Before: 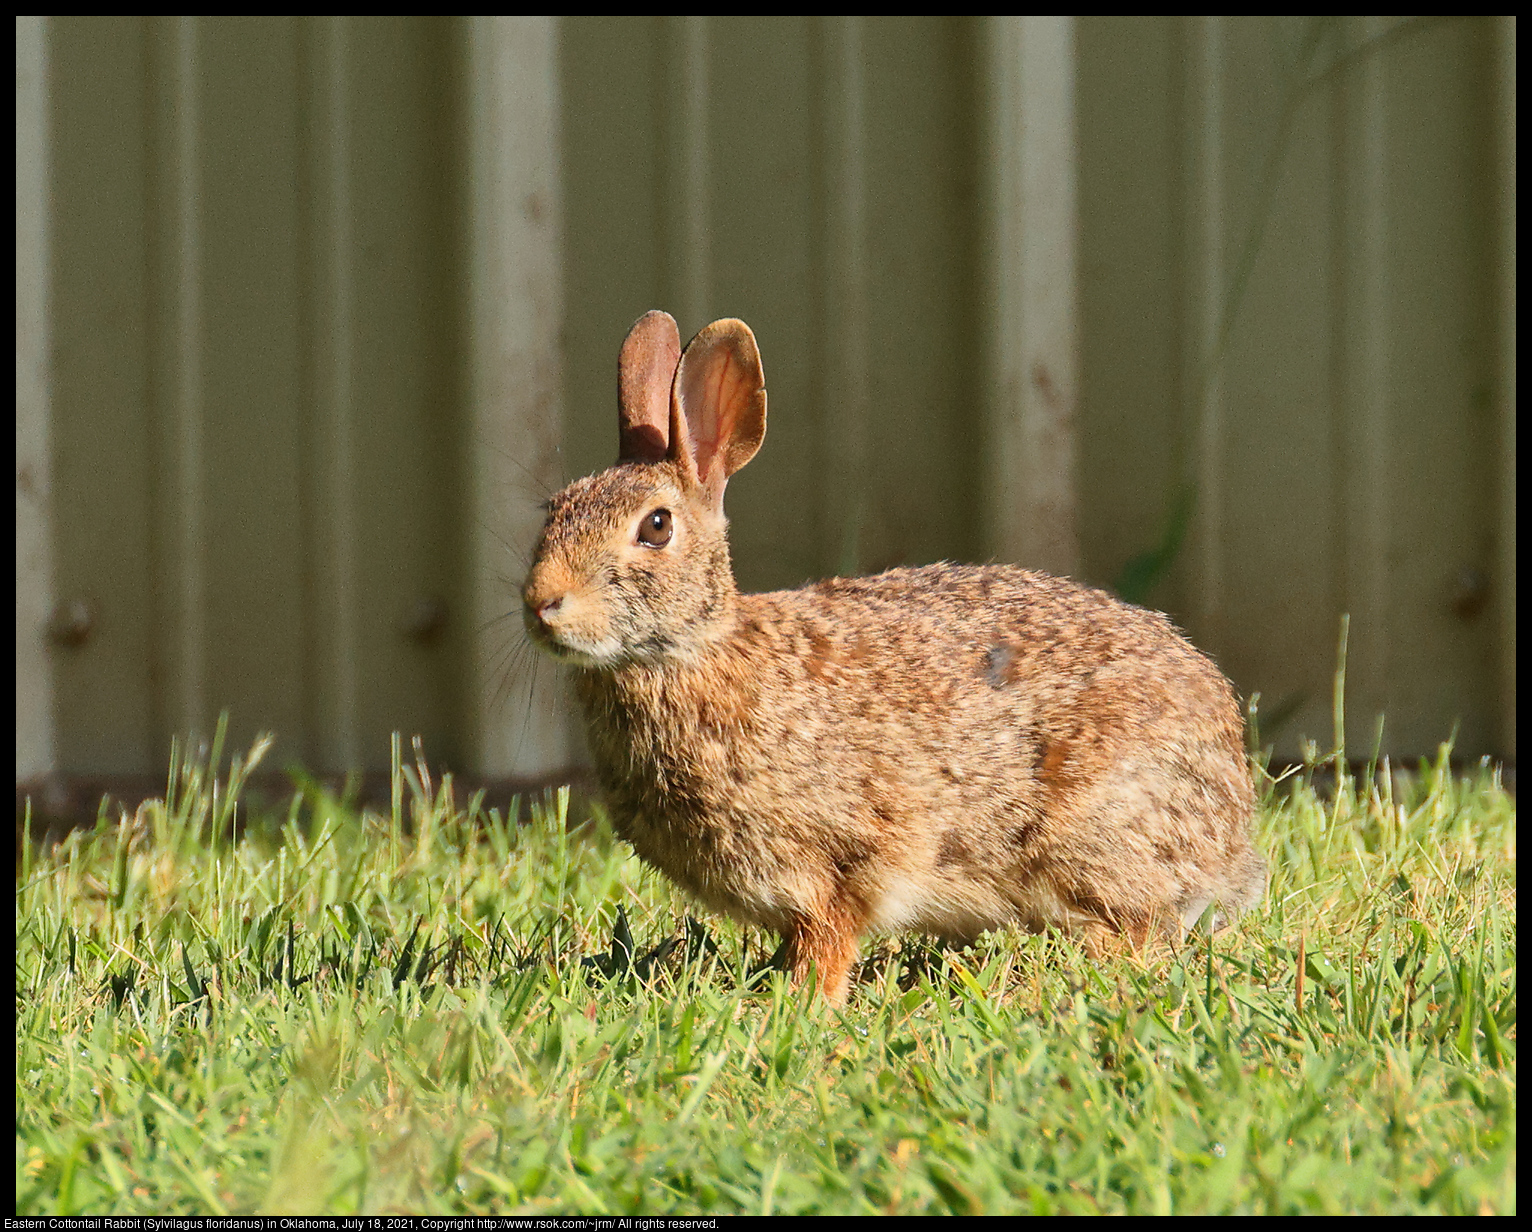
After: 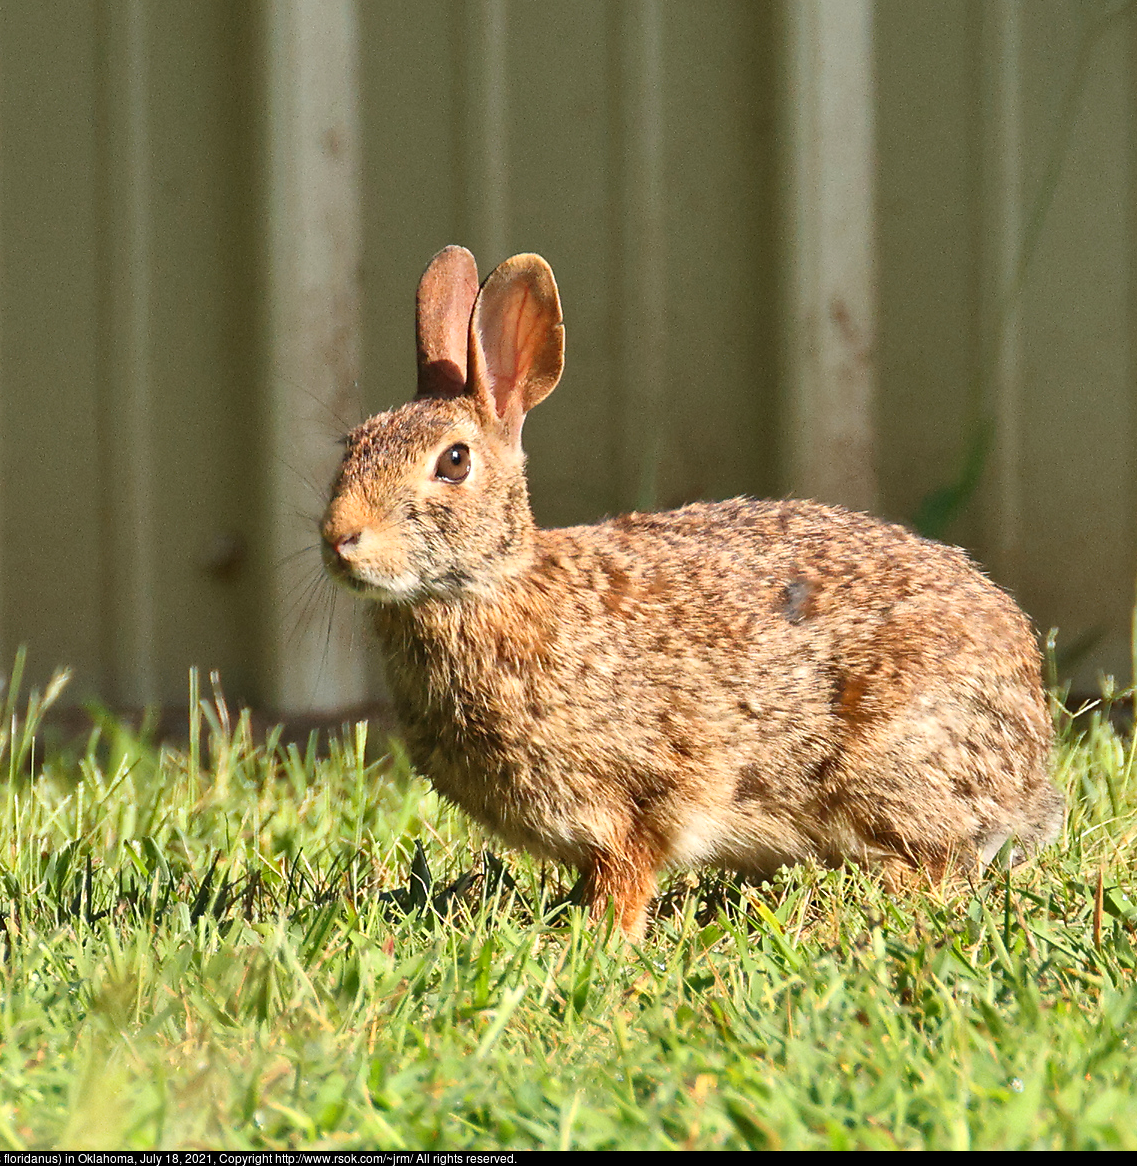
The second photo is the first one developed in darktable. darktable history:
crop and rotate: left 13.198%, top 5.301%, right 12.541%
shadows and highlights: shadows 30.71, highlights -62.95, highlights color adjustment 0.855%, soften with gaussian
exposure: exposure 0.344 EV, compensate highlight preservation false
